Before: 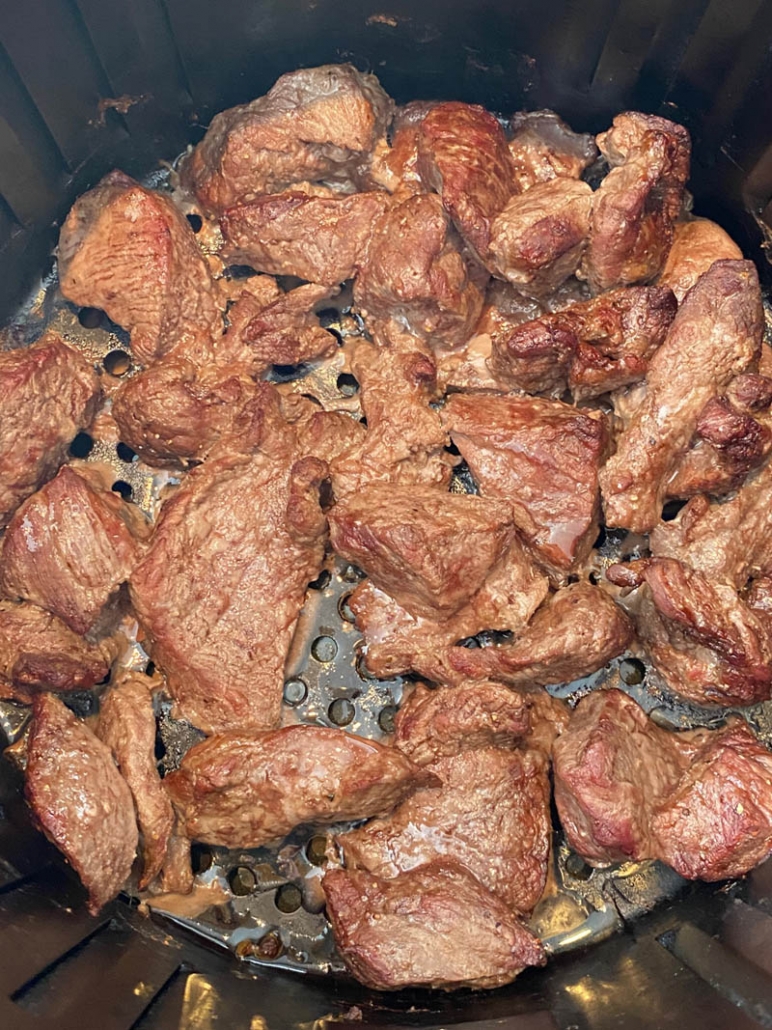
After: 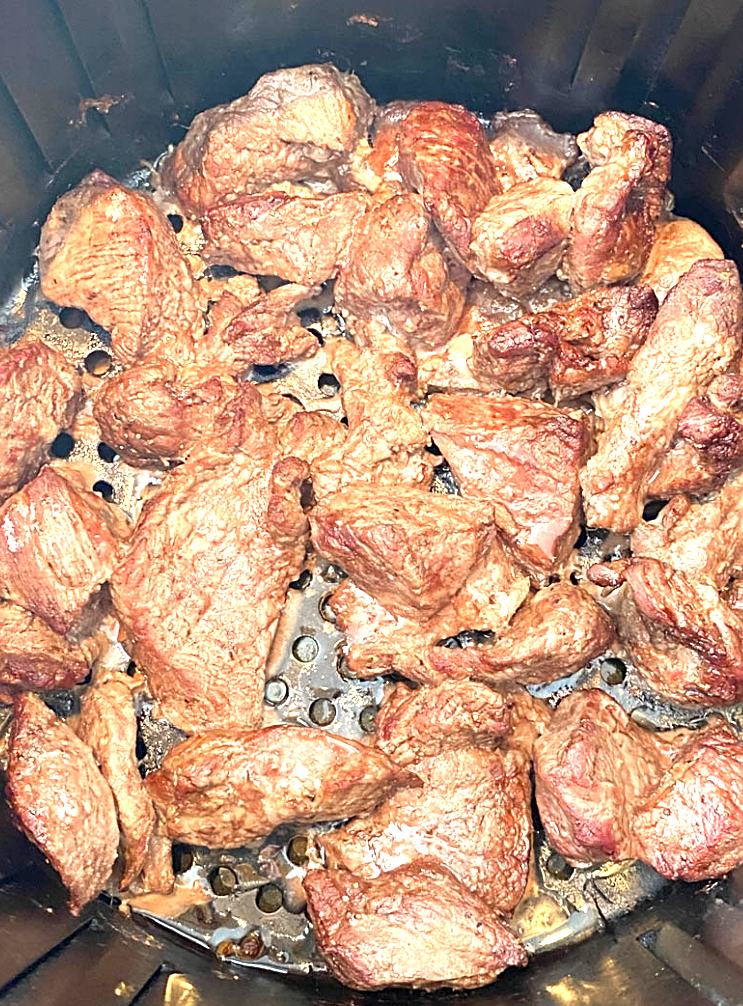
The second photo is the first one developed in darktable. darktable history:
sharpen: on, module defaults
crop and rotate: left 2.536%, right 1.107%, bottom 2.246%
exposure: exposure 1.16 EV, compensate exposure bias true, compensate highlight preservation false
